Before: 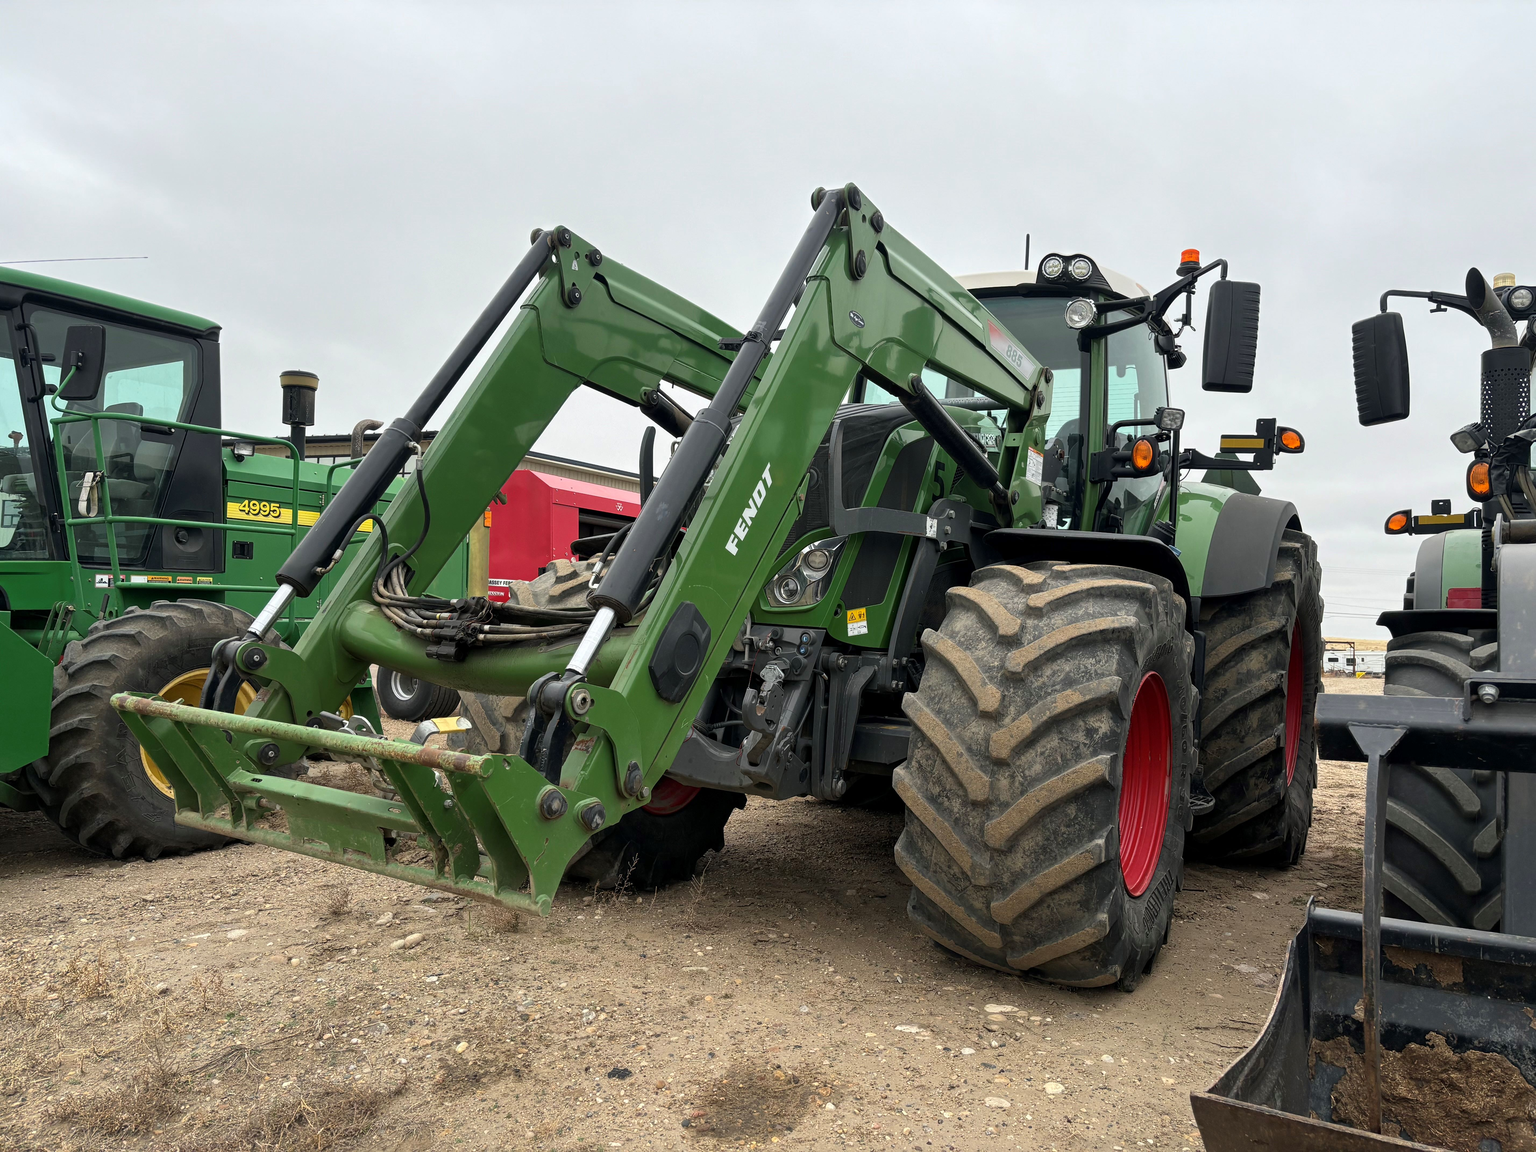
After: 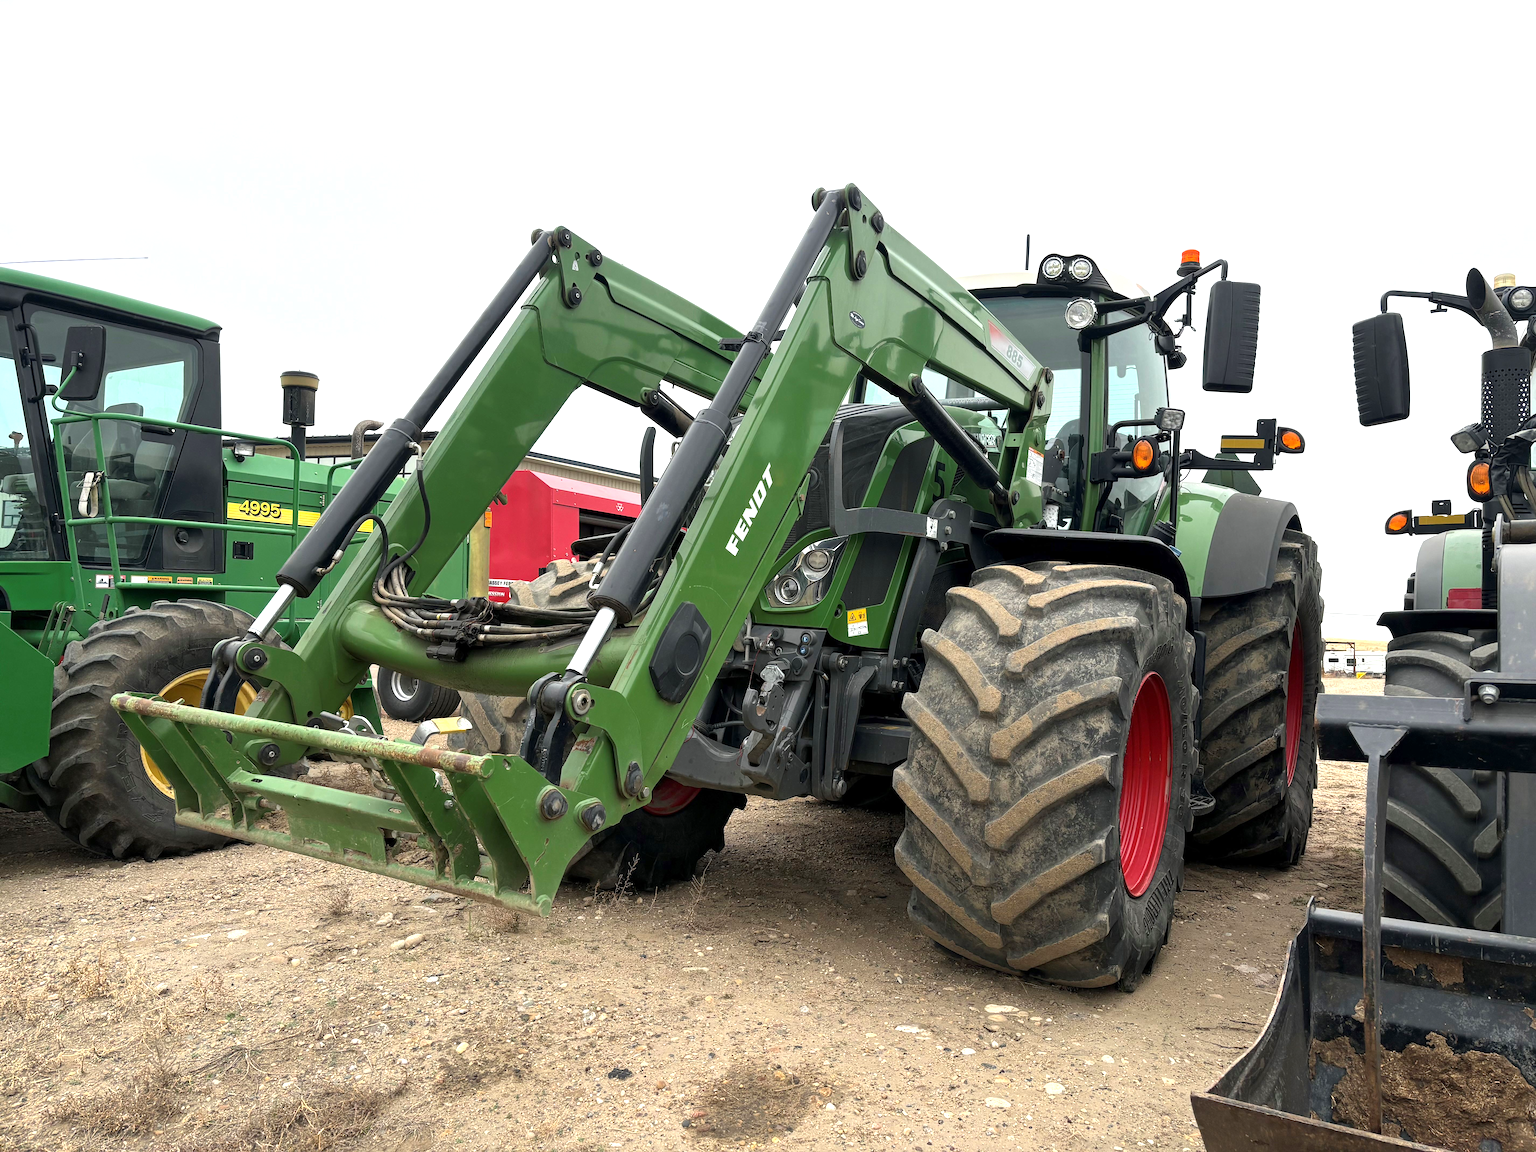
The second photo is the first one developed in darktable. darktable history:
exposure: exposure 0.566 EV, compensate exposure bias true, compensate highlight preservation false
